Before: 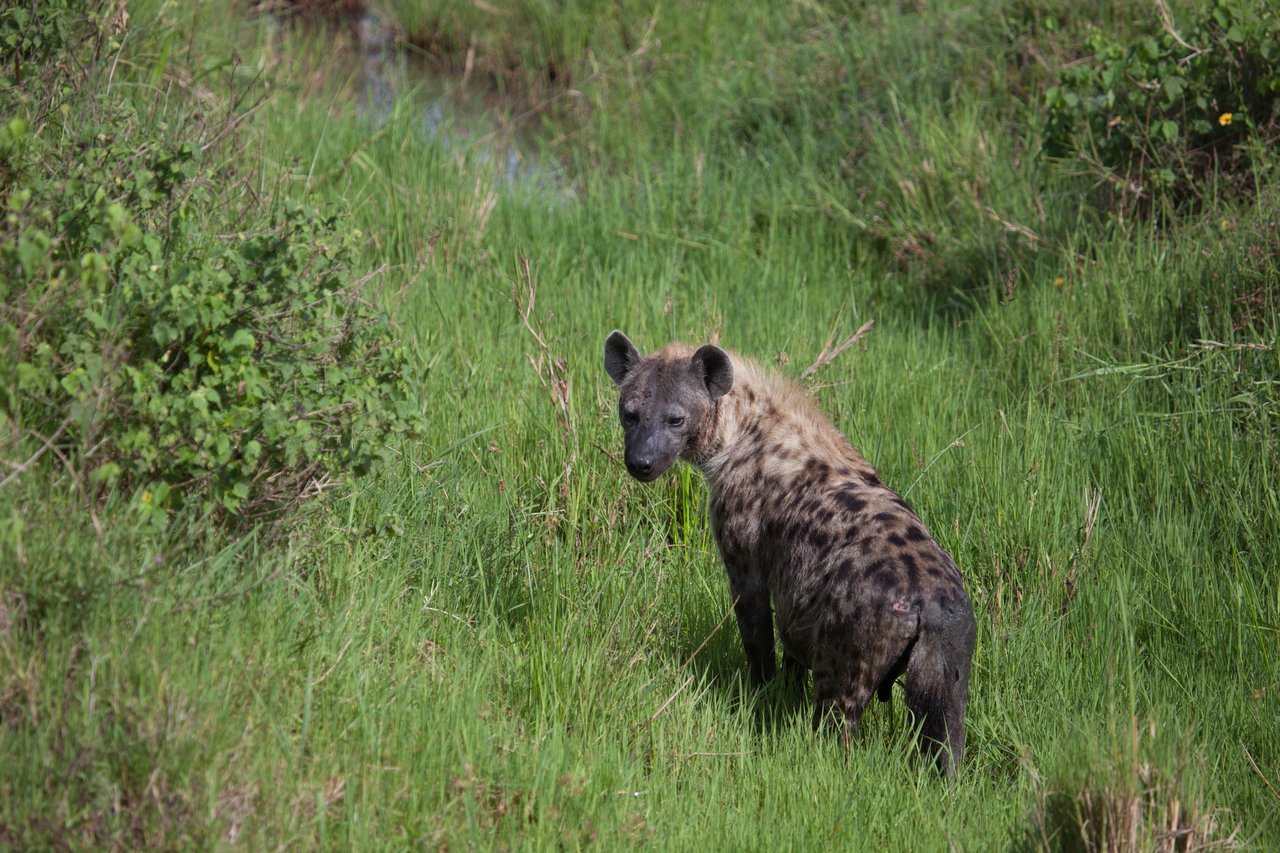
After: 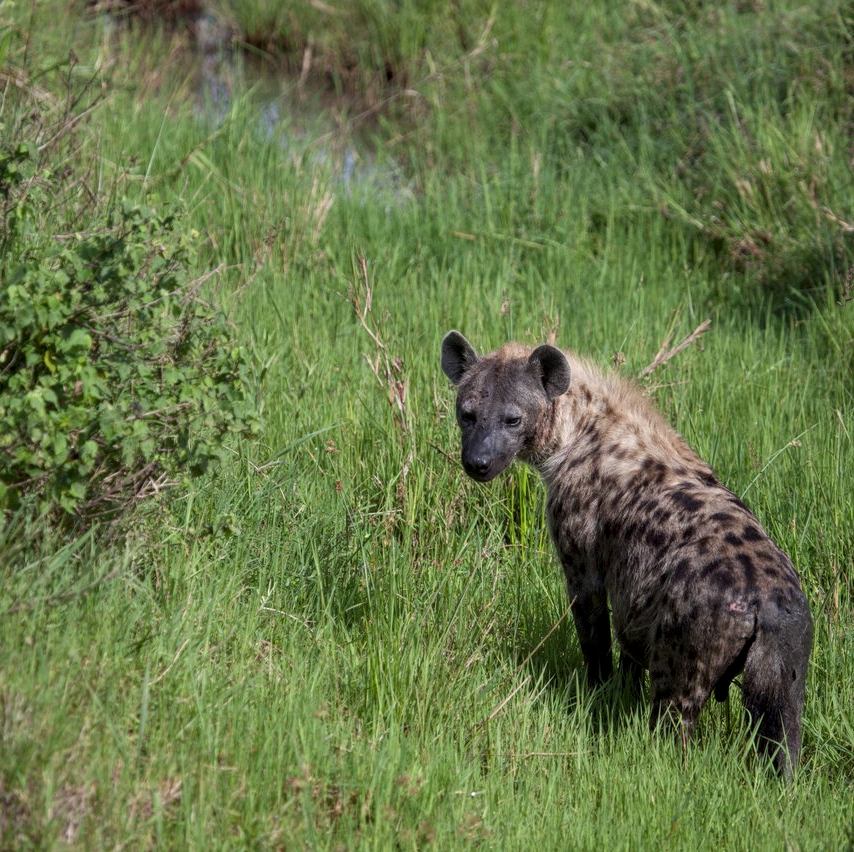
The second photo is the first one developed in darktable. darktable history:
crop and rotate: left 12.783%, right 20.476%
local contrast: on, module defaults
